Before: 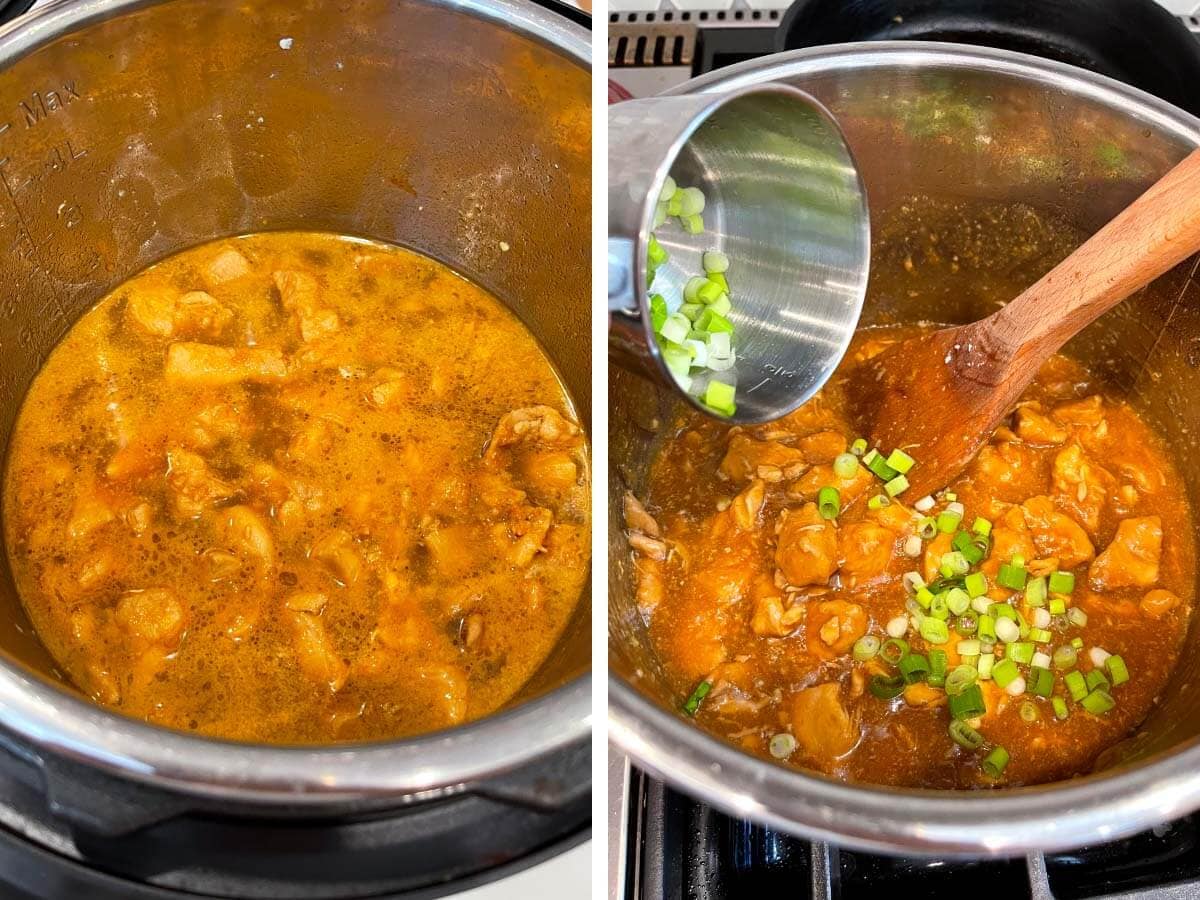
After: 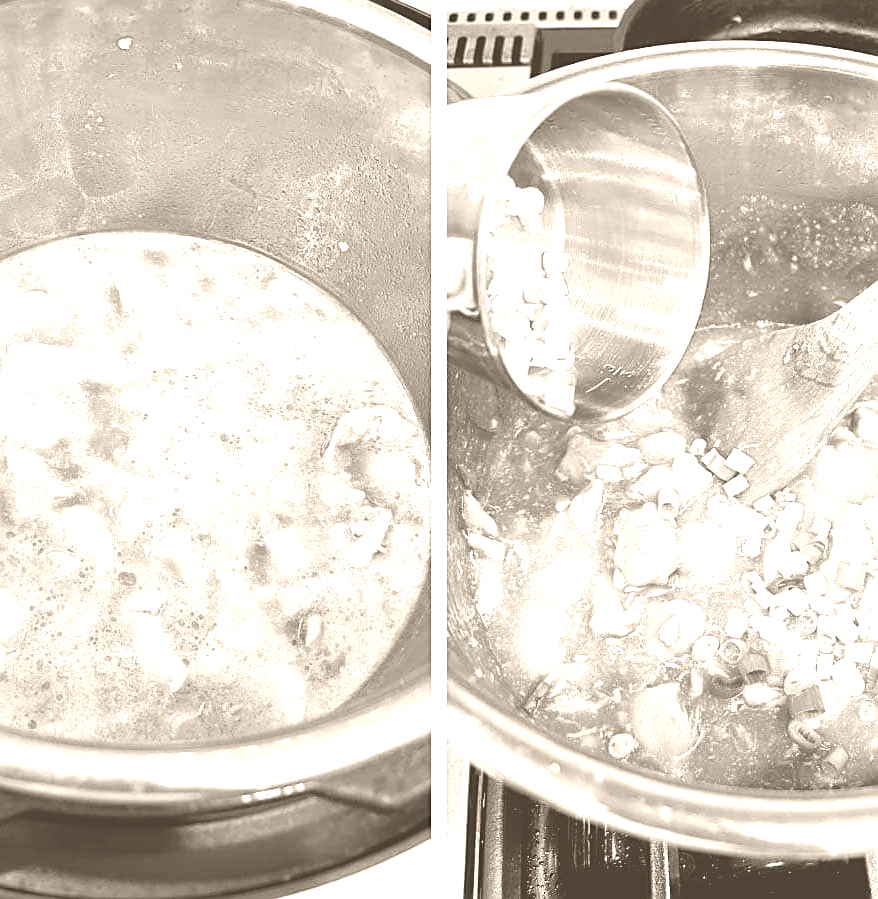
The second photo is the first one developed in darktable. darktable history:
sharpen: on, module defaults
crop: left 13.443%, right 13.31%
colorize: hue 34.49°, saturation 35.33%, source mix 100%, version 1
white balance: red 1.467, blue 0.684
